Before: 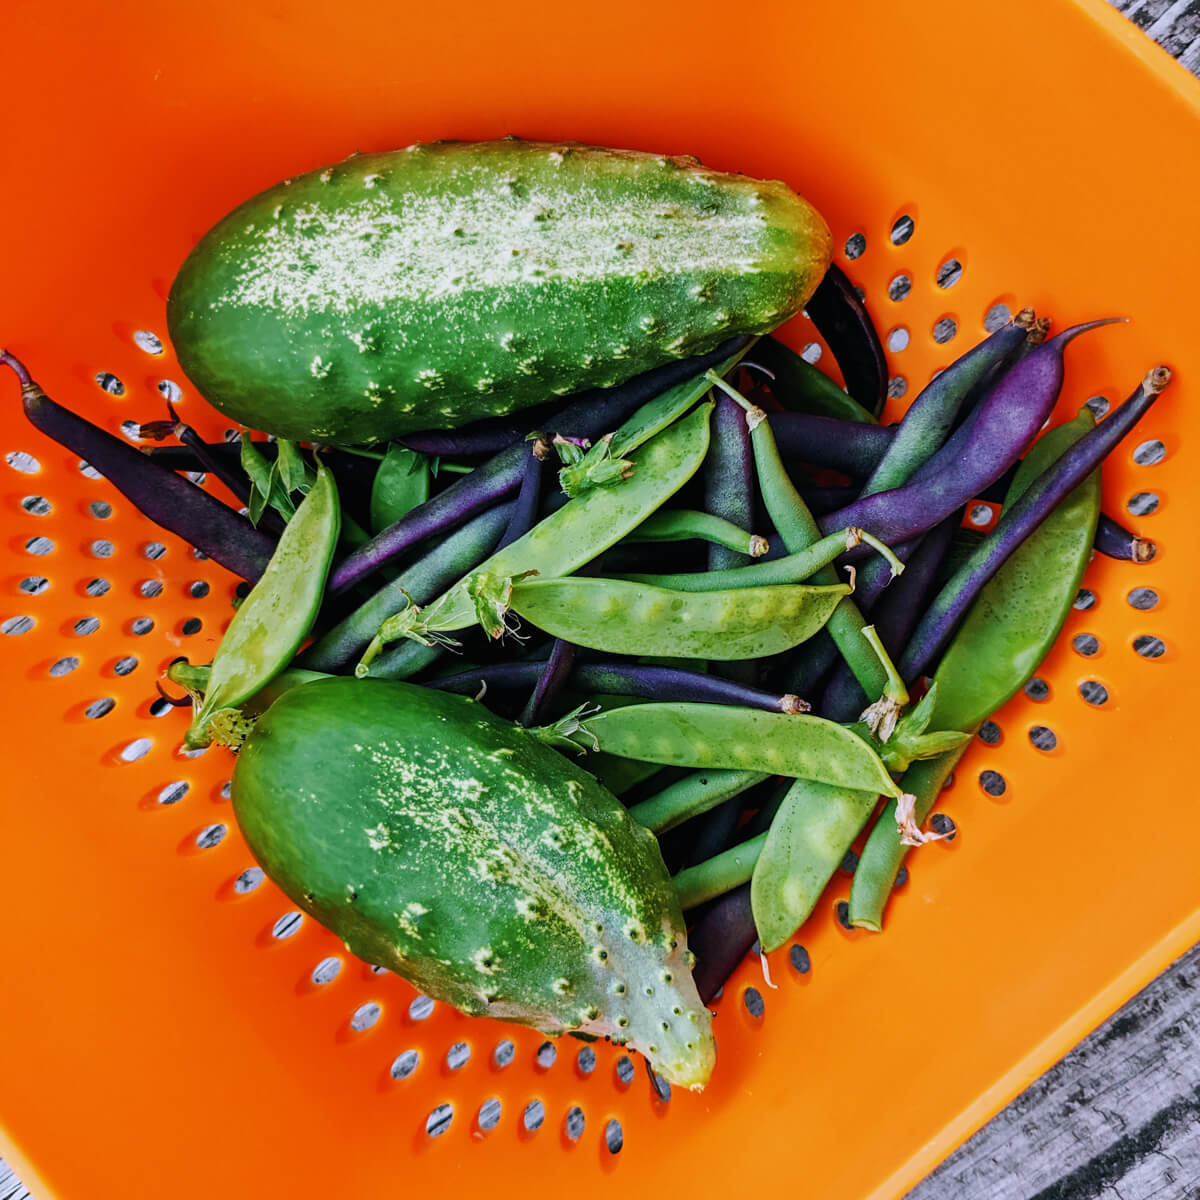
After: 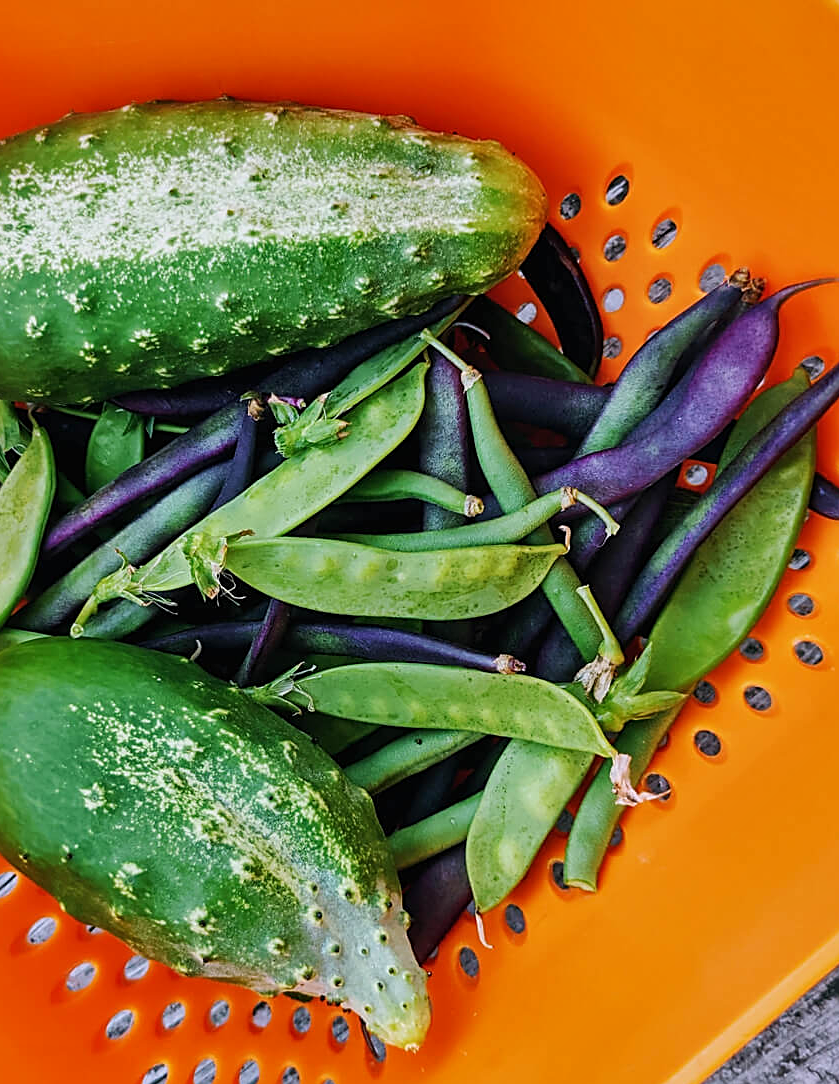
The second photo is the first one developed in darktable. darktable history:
crop and rotate: left 23.759%, top 3.382%, right 6.256%, bottom 6.207%
shadows and highlights: low approximation 0.01, soften with gaussian
sharpen: on, module defaults
tone equalizer: -7 EV 0.121 EV
